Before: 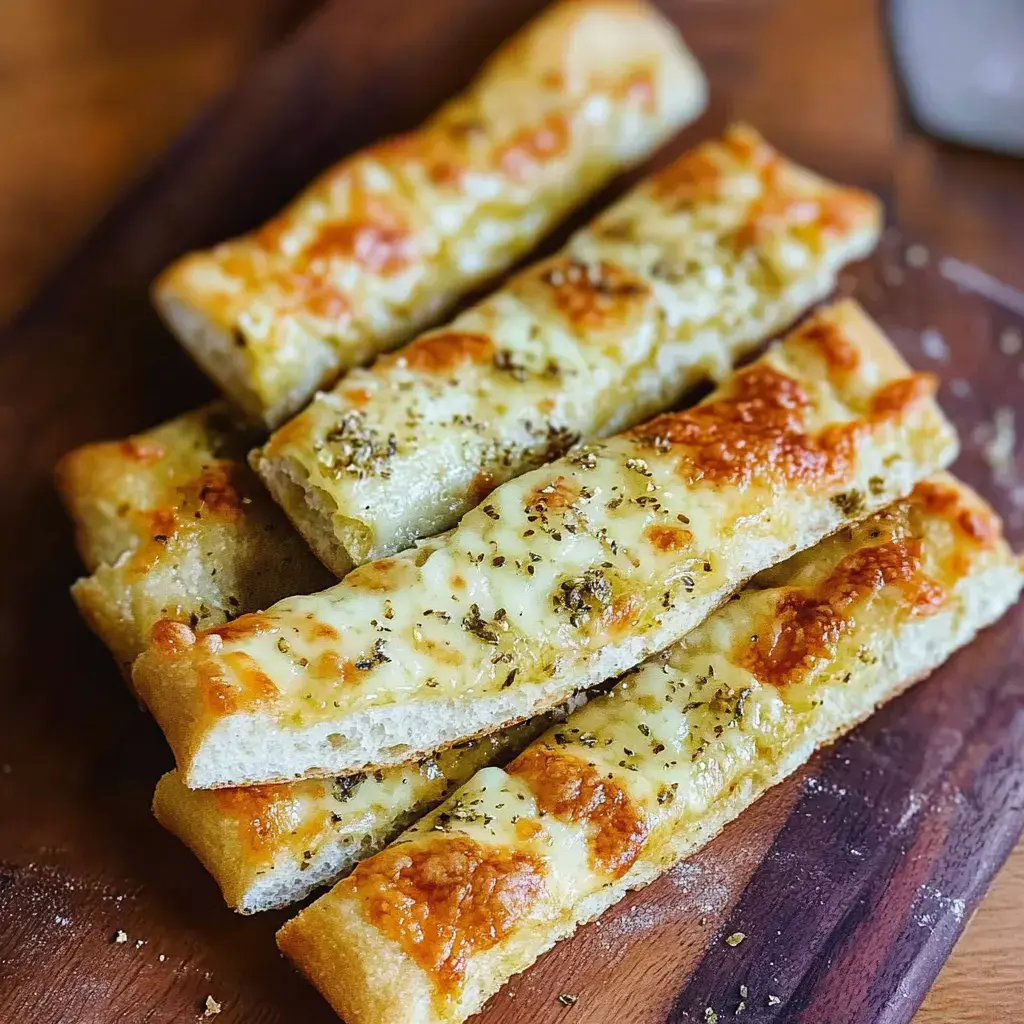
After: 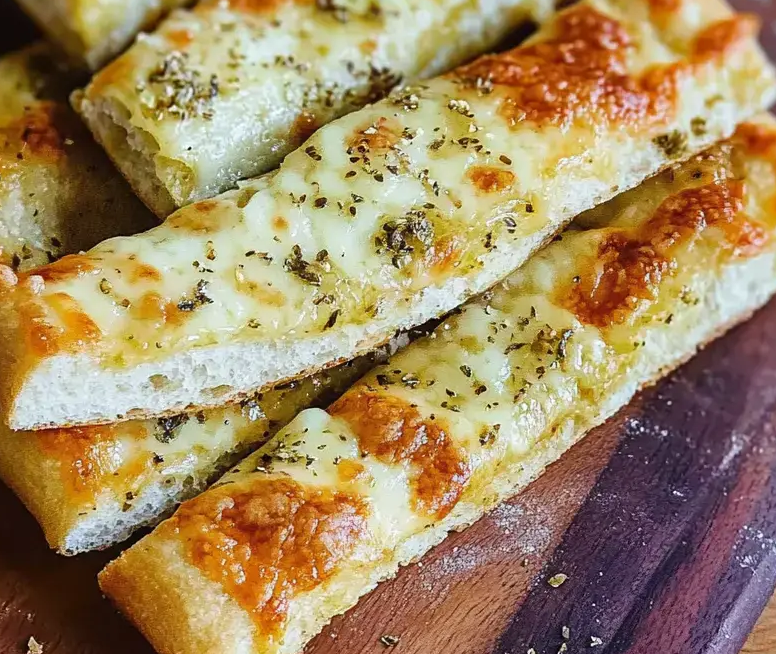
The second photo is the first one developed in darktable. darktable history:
crop and rotate: left 17.398%, top 35.145%, right 6.806%, bottom 0.987%
